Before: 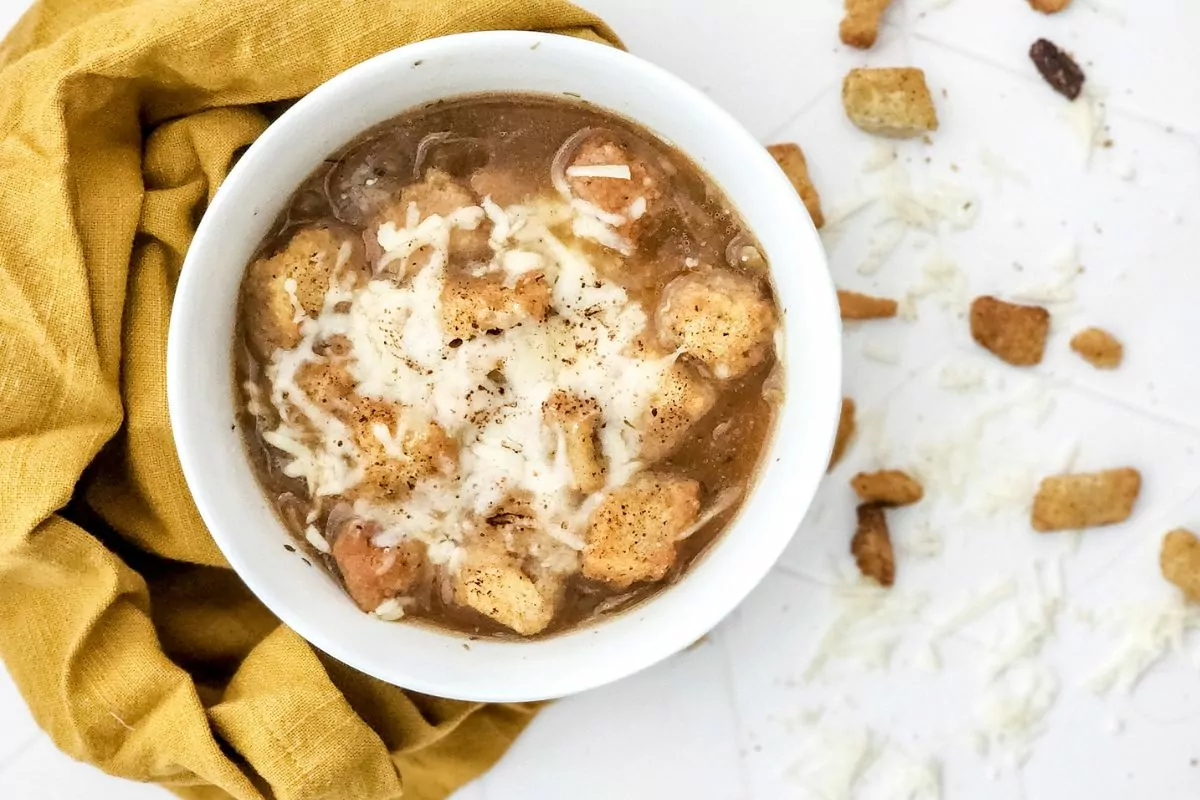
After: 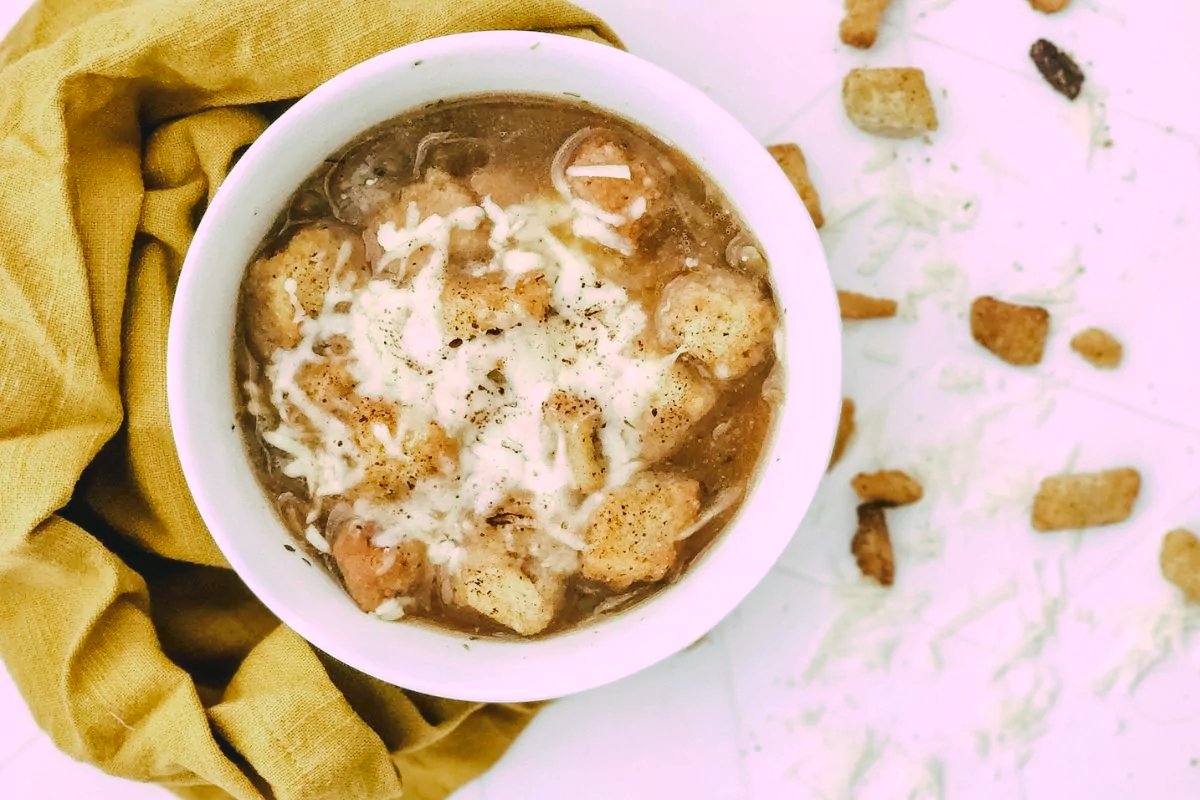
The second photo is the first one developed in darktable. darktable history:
tone curve: curves: ch0 [(0, 0) (0.003, 0.054) (0.011, 0.058) (0.025, 0.069) (0.044, 0.087) (0.069, 0.1) (0.1, 0.123) (0.136, 0.152) (0.177, 0.183) (0.224, 0.234) (0.277, 0.291) (0.335, 0.367) (0.399, 0.441) (0.468, 0.524) (0.543, 0.6) (0.623, 0.673) (0.709, 0.744) (0.801, 0.812) (0.898, 0.89) (1, 1)], preserve colors none
color look up table: target L [98.64, 96.69, 91.16, 87.86, 86.97, 87.43, 82.78, 69.01, 66.35, 60.61, 61.92, 46.1, 33.78, 16.89, 201.76, 83.21, 72.89, 69.57, 71.26, 61.04, 55.14, 48.55, 48.86, 45.79, 17.53, 2.07, 96.47, 80.2, 80.24, 76.92, 71.46, 60.05, 57.88, 57.49, 52.9, 42.95, 35.51, 41.53, 32.36, 39.82, 19.19, 15.24, 5.895, 96.85, 94.04, 64.09, 54.17, 54.51, 37.19], target a [-29.31, -36.21, -6.63, -40.39, -36.8, -55.13, -76.24, -55.14, -21.57, -61.13, -44.58, -26.88, -33.82, -23.17, 0, 5.447, -1.308, 32.26, 42.58, 1.532, 24.85, 50.11, 33.29, 62.3, 27.63, 1.269, 18.17, 5.335, 24.55, 42.17, 48.69, 71.4, 0.529, 15.36, 29.35, 66.55, 6.812, 53.68, -2.11, 34.51, 32.78, 24.27, 8.035, -32.53, -60.66, -19.97, -11.43, 1.819, -20.34], target b [66.48, 20.25, 30.18, 62.53, 32.08, 11.06, 59.8, 37.78, 59.6, 55.98, 9.364, 44.7, 36.37, 26.55, -0.001, 2.581, 29.1, 61.7, 7.29, 61.56, 33.28, 57.12, 14.34, 30, 24.92, 2.665, -10.09, -34.21, -26.02, -22.76, -36.88, -28.98, 3.08, -58.63, -20.75, 1.379, -40.1, -44.54, 5.739, -66.95, -6.326, -40.85, -12.69, -8.693, -15.27, -5.019, -44.16, -15.44, -10.93], num patches 49
